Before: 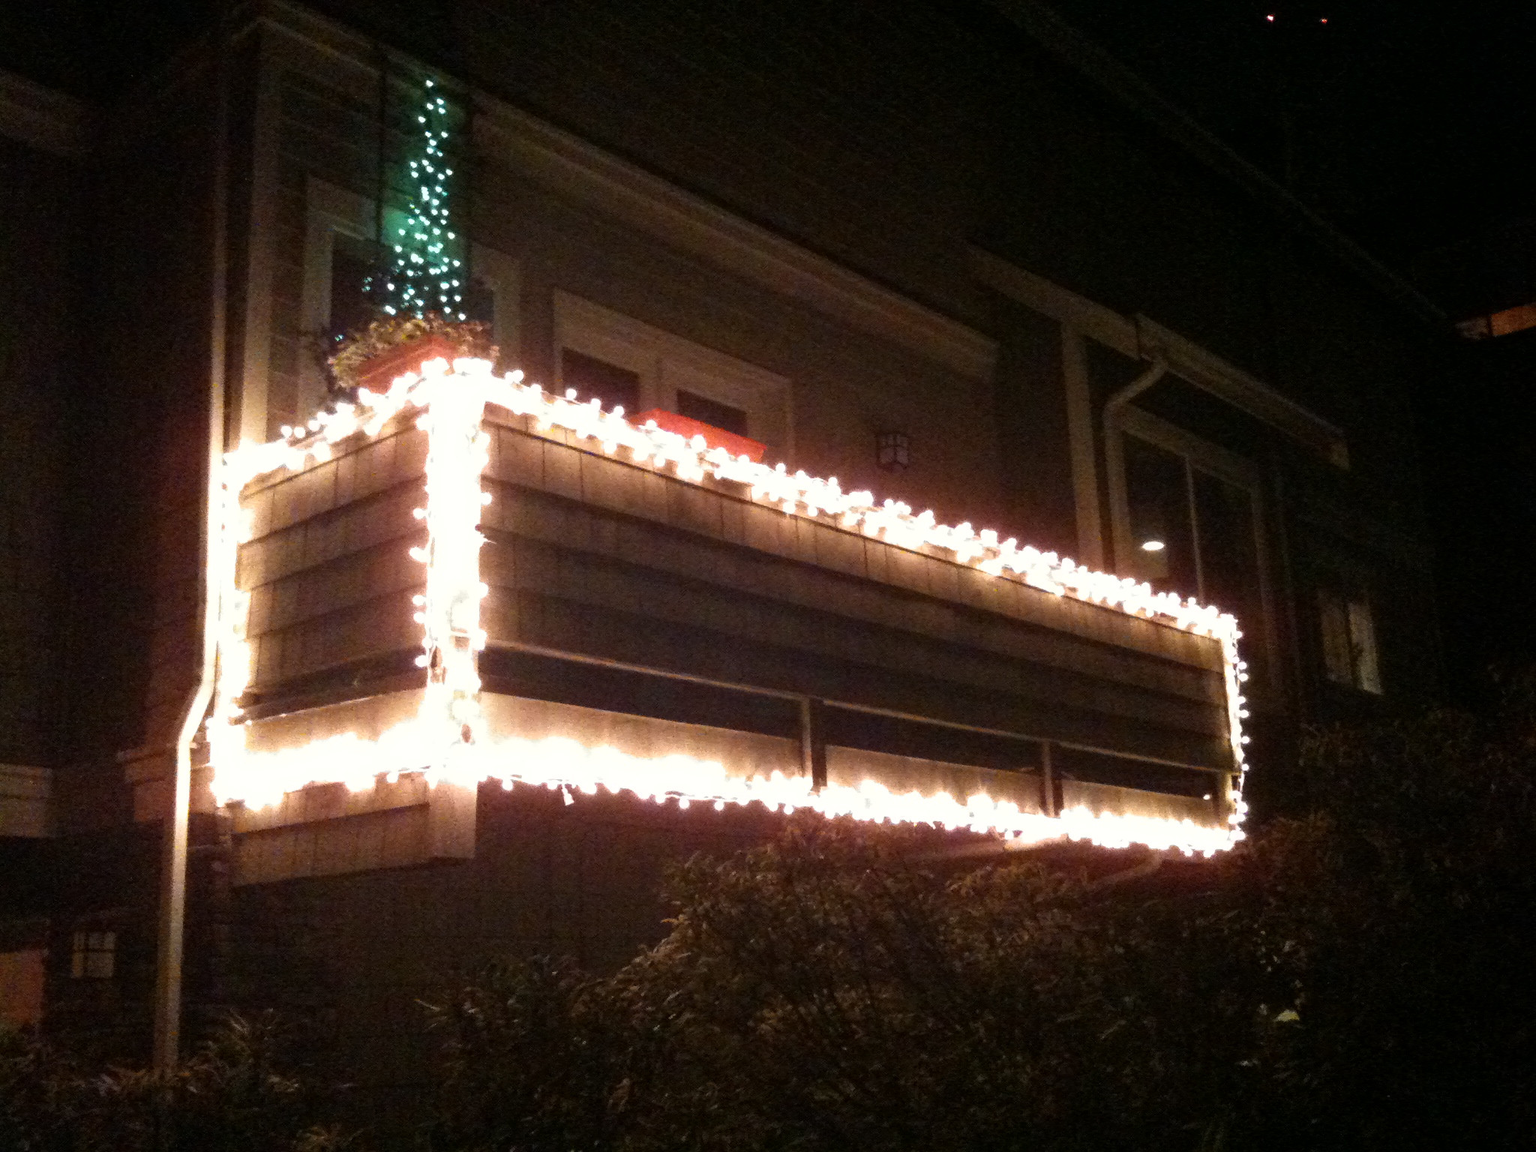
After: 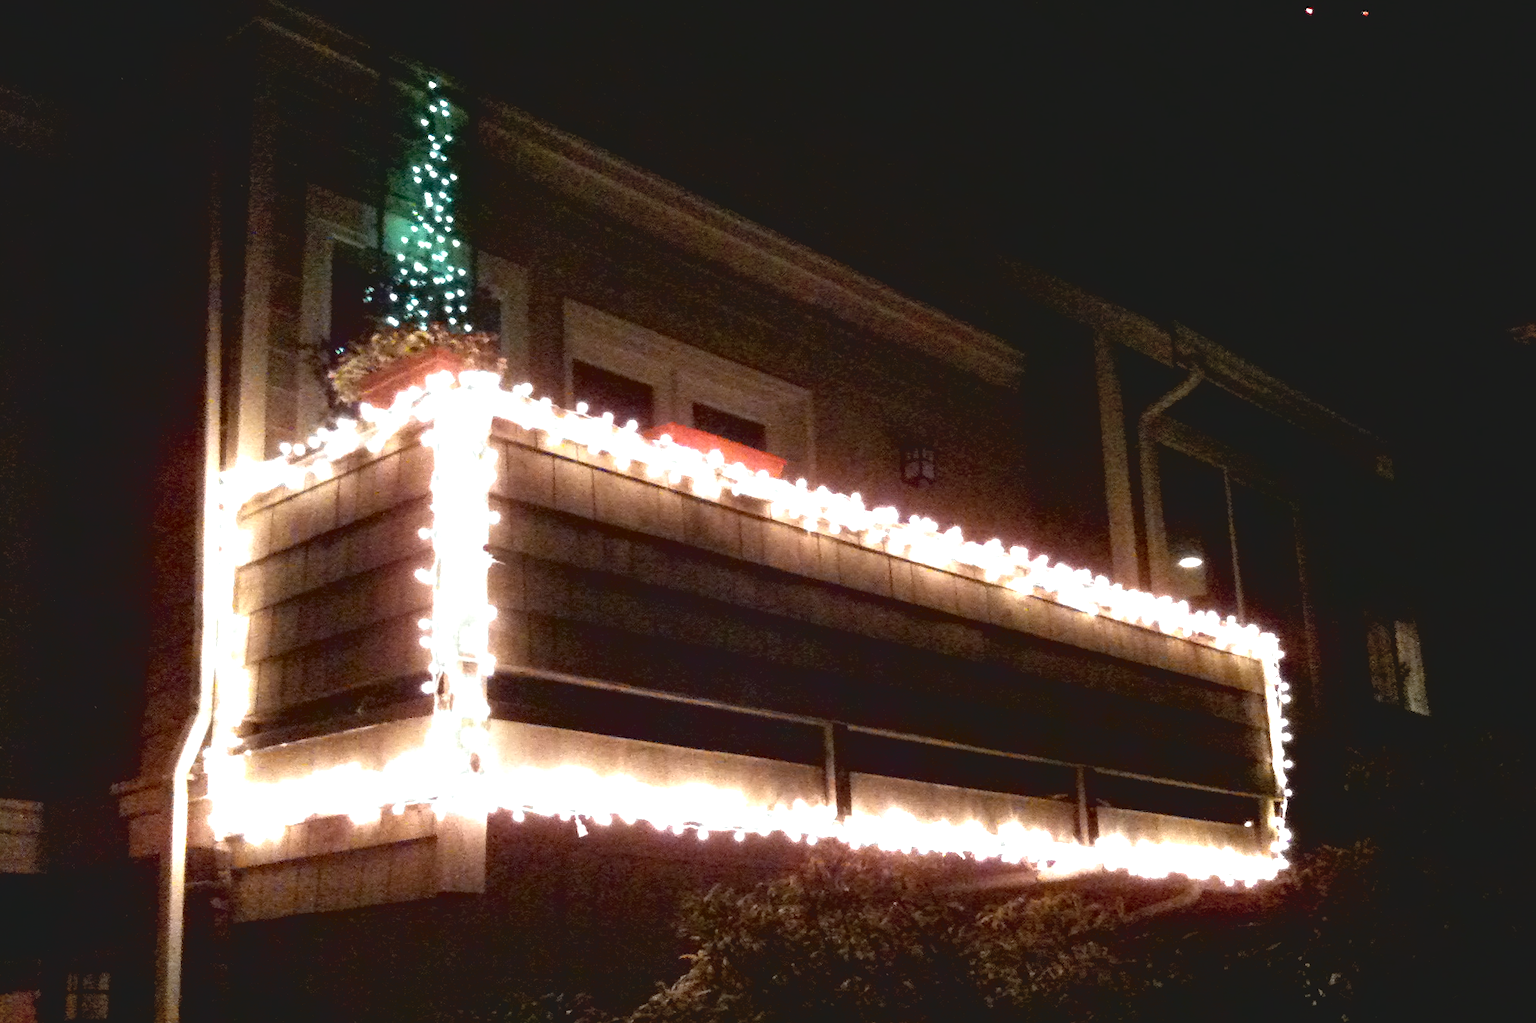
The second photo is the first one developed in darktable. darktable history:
contrast equalizer: y [[0.6 ×6], [0.55 ×6], [0 ×6], [0 ×6], [0 ×6]]
crop and rotate: angle 0.364°, left 0.37%, right 2.967%, bottom 14.115%
contrast brightness saturation: contrast -0.154, brightness 0.044, saturation -0.134
exposure: black level correction 0.009, exposure -0.164 EV, compensate exposure bias true, compensate highlight preservation false
